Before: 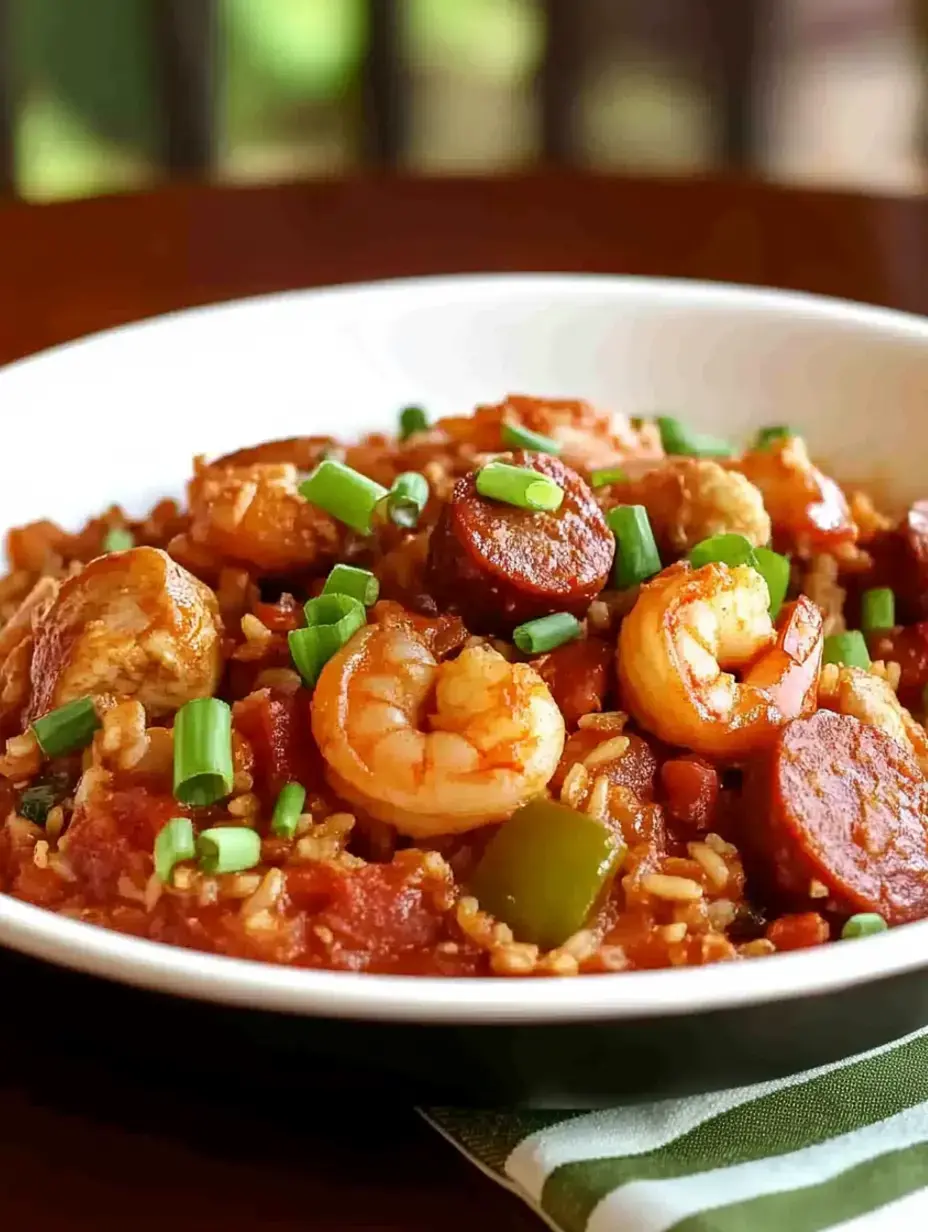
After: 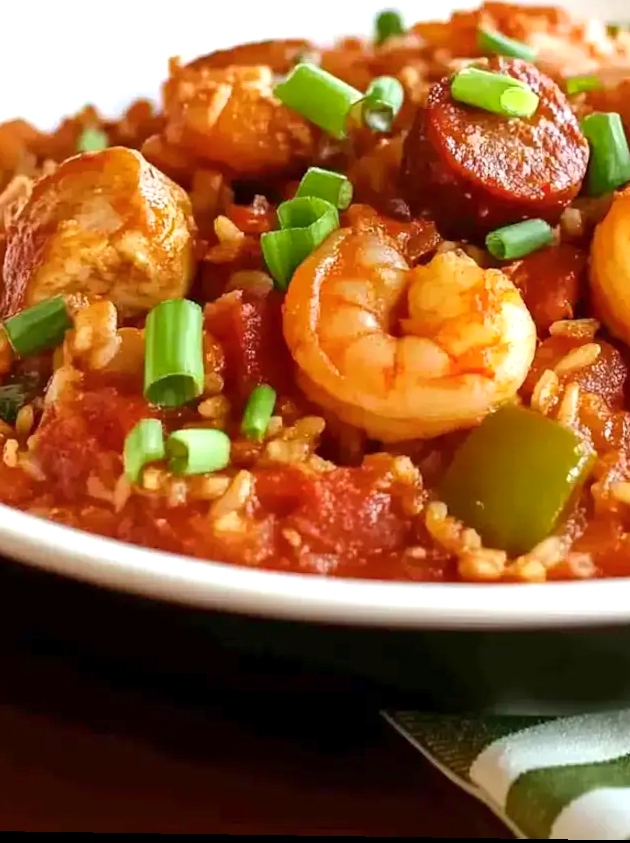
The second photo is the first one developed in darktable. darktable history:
crop and rotate: angle -0.844°, left 3.88%, top 32.275%, right 29.504%
color balance rgb: perceptual saturation grading › global saturation 0.43%, perceptual brilliance grading › global brilliance 12.465%, contrast -9.852%
